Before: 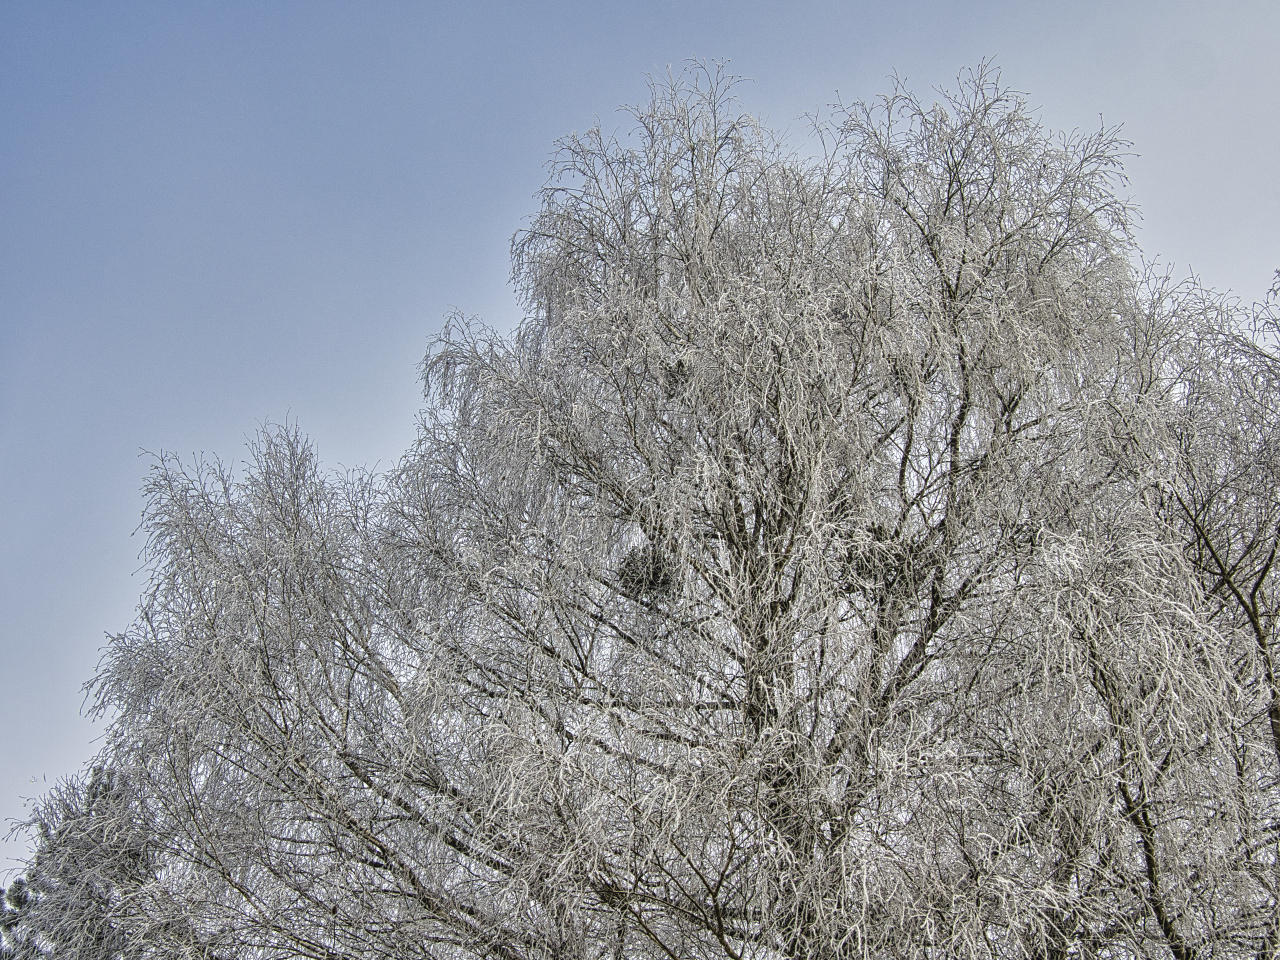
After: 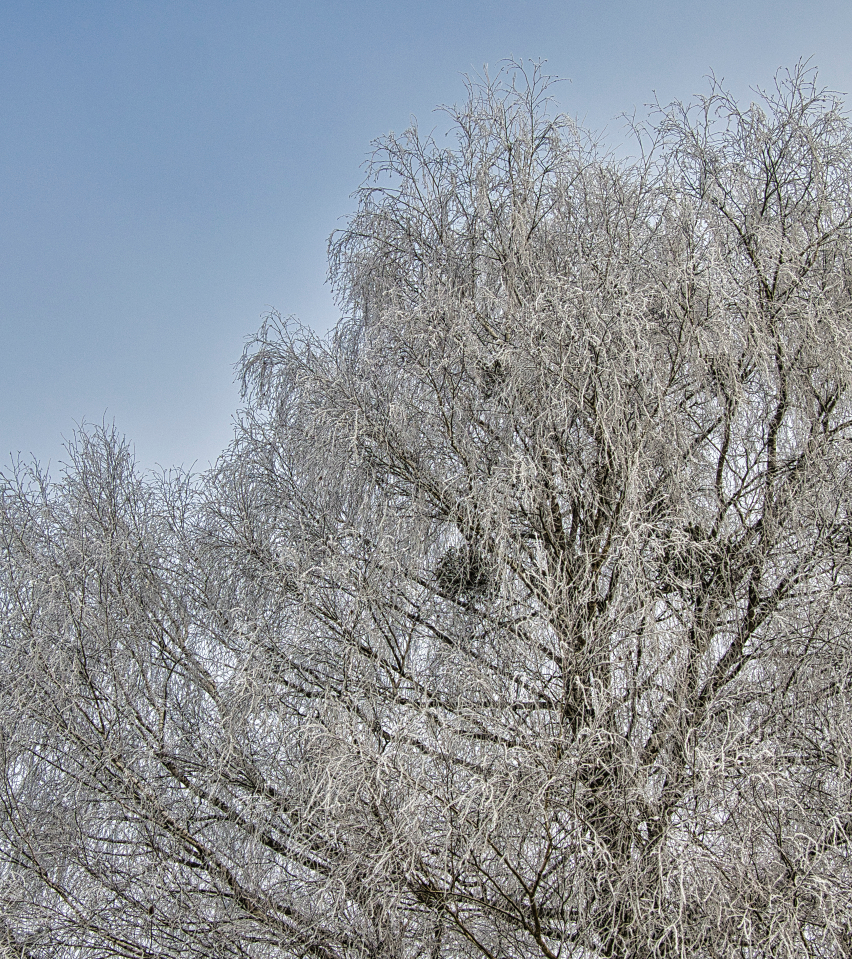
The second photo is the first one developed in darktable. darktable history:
crop and rotate: left 14.312%, right 19.05%
